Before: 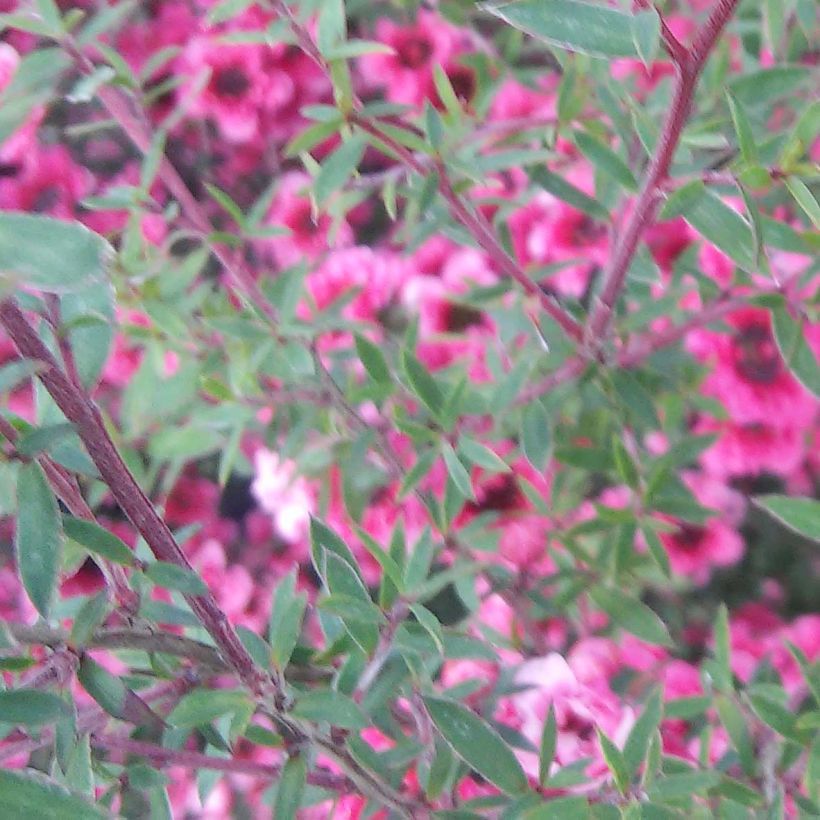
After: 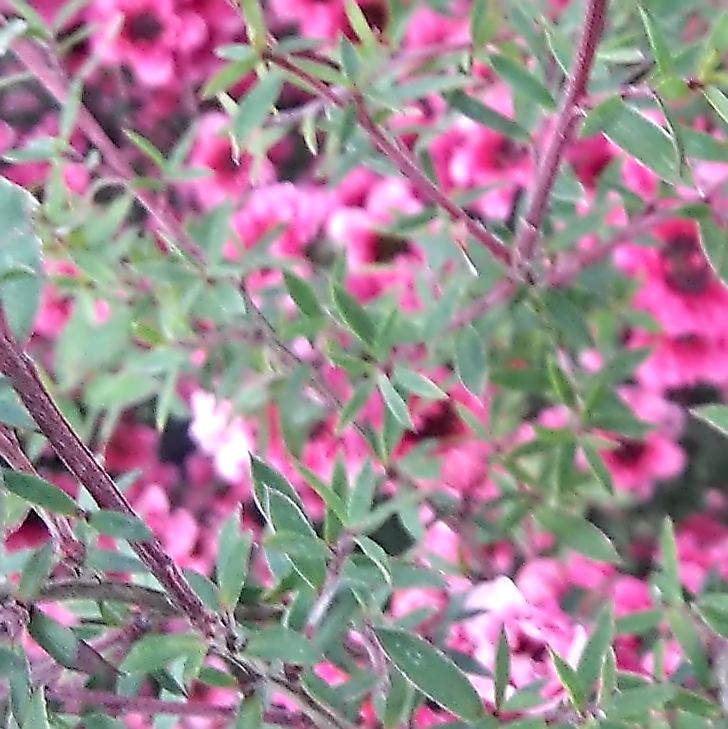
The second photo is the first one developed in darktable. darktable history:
contrast equalizer: octaves 7, y [[0.5, 0.542, 0.583, 0.625, 0.667, 0.708], [0.5 ×6], [0.5 ×6], [0, 0.033, 0.067, 0.1, 0.133, 0.167], [0, 0.05, 0.1, 0.15, 0.2, 0.25]]
exposure: exposure 0.152 EV, compensate highlight preservation false
crop and rotate: angle 3.6°, left 5.73%, top 5.675%
sharpen: radius 1.389, amount 1.233, threshold 0.77
